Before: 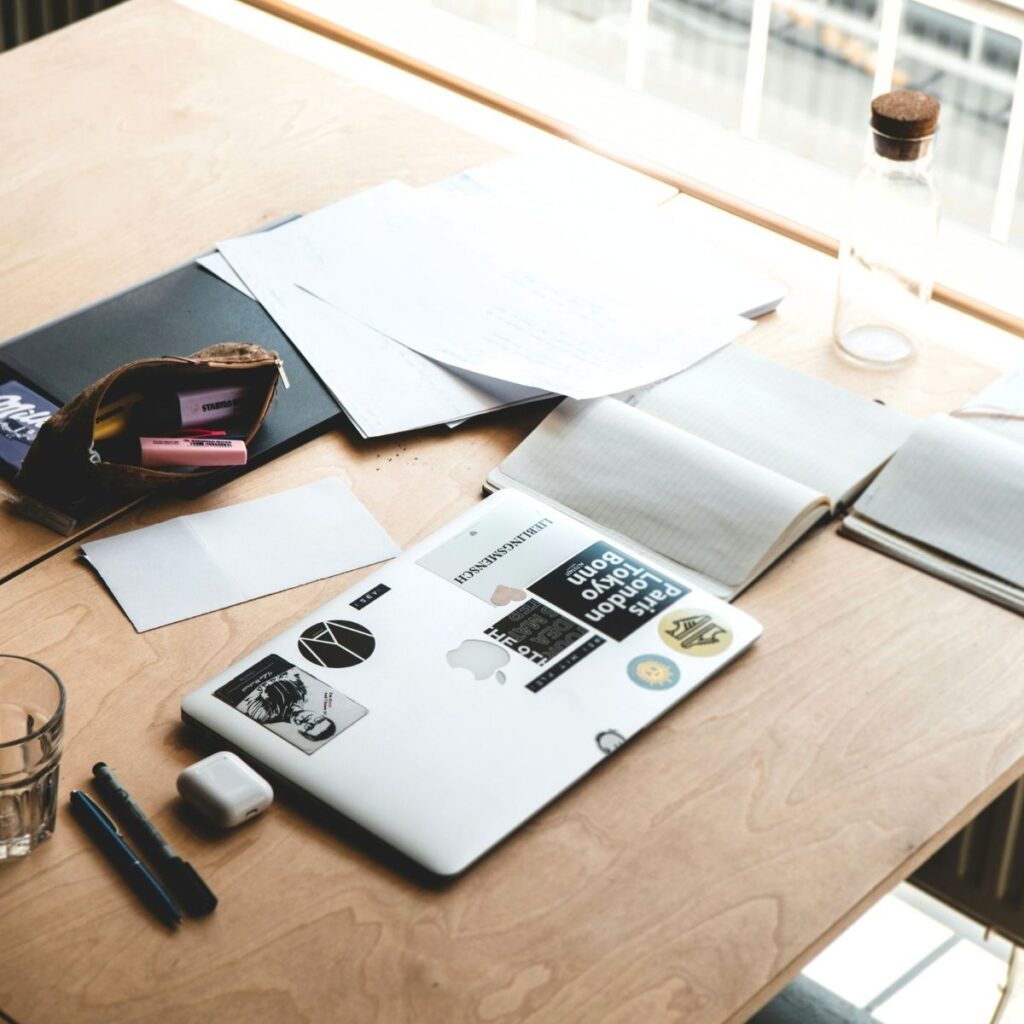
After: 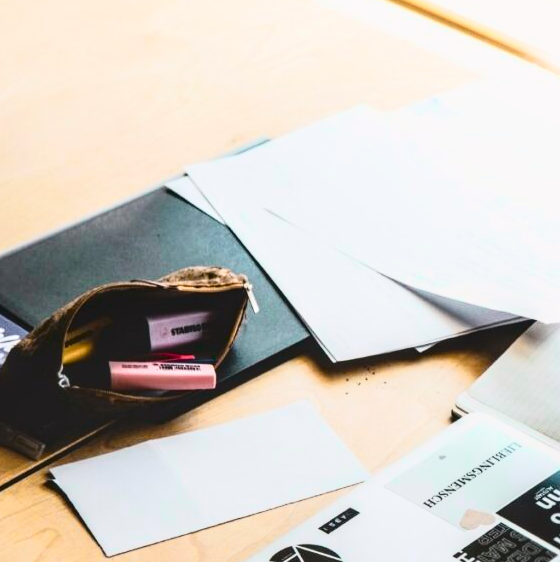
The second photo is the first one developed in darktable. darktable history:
tone curve: curves: ch0 [(0, 0) (0.187, 0.12) (0.392, 0.438) (0.704, 0.86) (0.858, 0.938) (1, 0.981)]; ch1 [(0, 0) (0.402, 0.36) (0.476, 0.456) (0.498, 0.501) (0.518, 0.521) (0.58, 0.598) (0.619, 0.663) (0.692, 0.744) (1, 1)]; ch2 [(0, 0) (0.427, 0.417) (0.483, 0.481) (0.503, 0.503) (0.526, 0.53) (0.563, 0.585) (0.626, 0.703) (0.699, 0.753) (0.997, 0.858)], color space Lab, independent channels
local contrast: on, module defaults
crop and rotate: left 3.047%, top 7.509%, right 42.236%, bottom 37.598%
